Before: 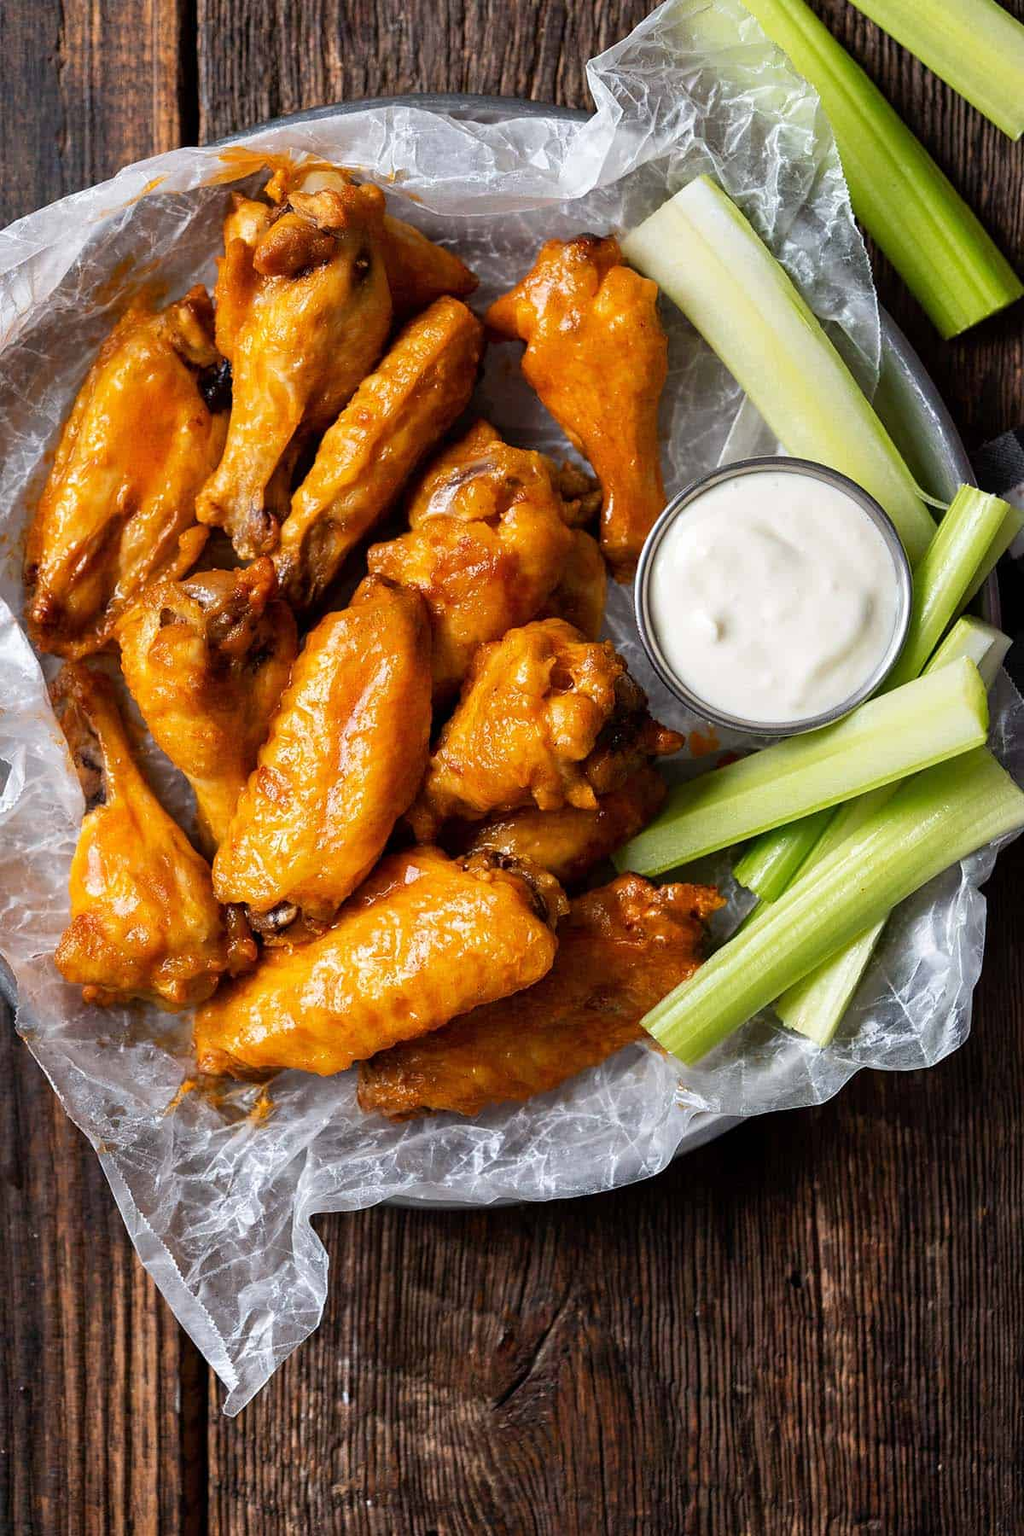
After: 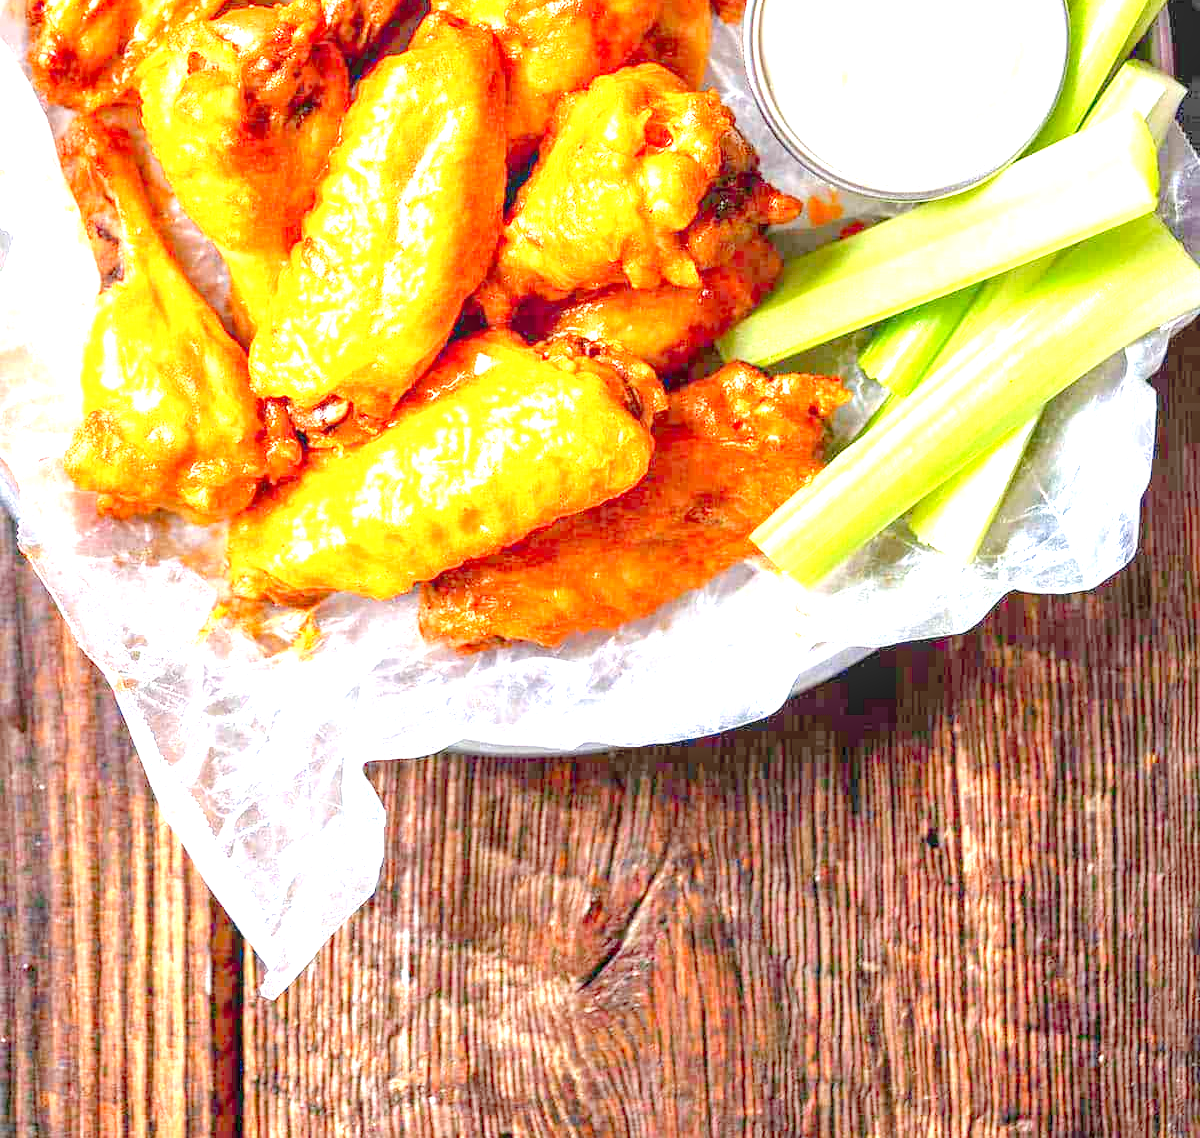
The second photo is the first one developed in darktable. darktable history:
exposure: black level correction 0, exposure 1.516 EV, compensate highlight preservation false
crop and rotate: top 36.763%
local contrast: on, module defaults
levels: levels [0.008, 0.318, 0.836]
